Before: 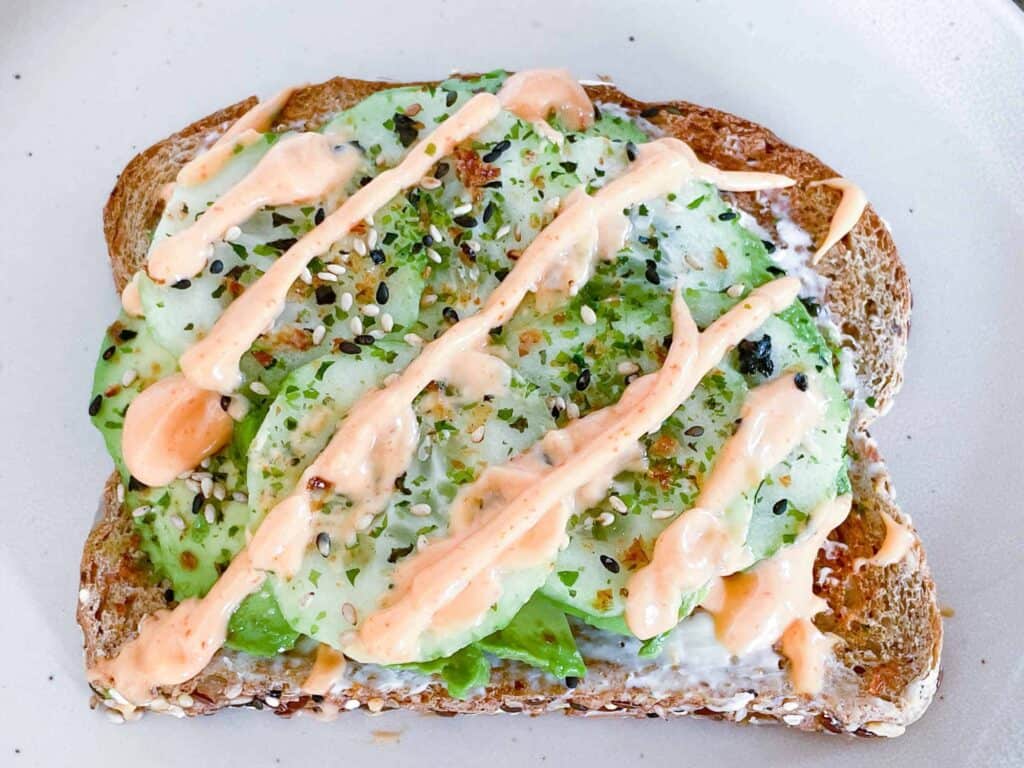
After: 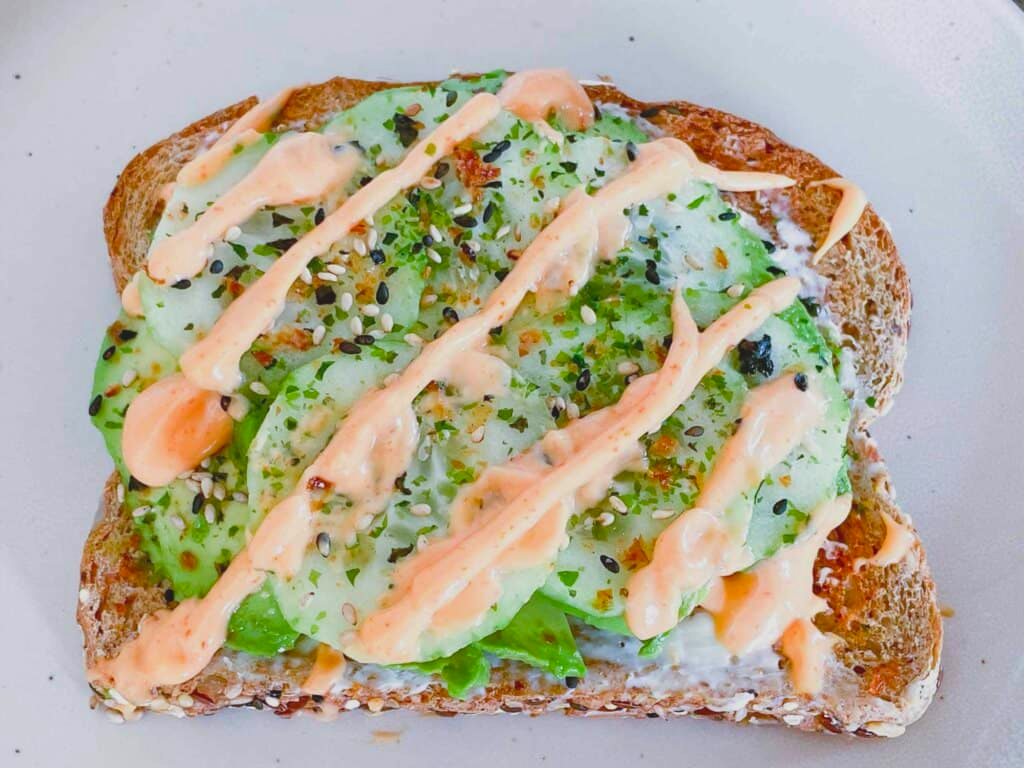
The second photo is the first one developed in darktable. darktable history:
contrast brightness saturation: contrast -0.19, saturation 0.19
